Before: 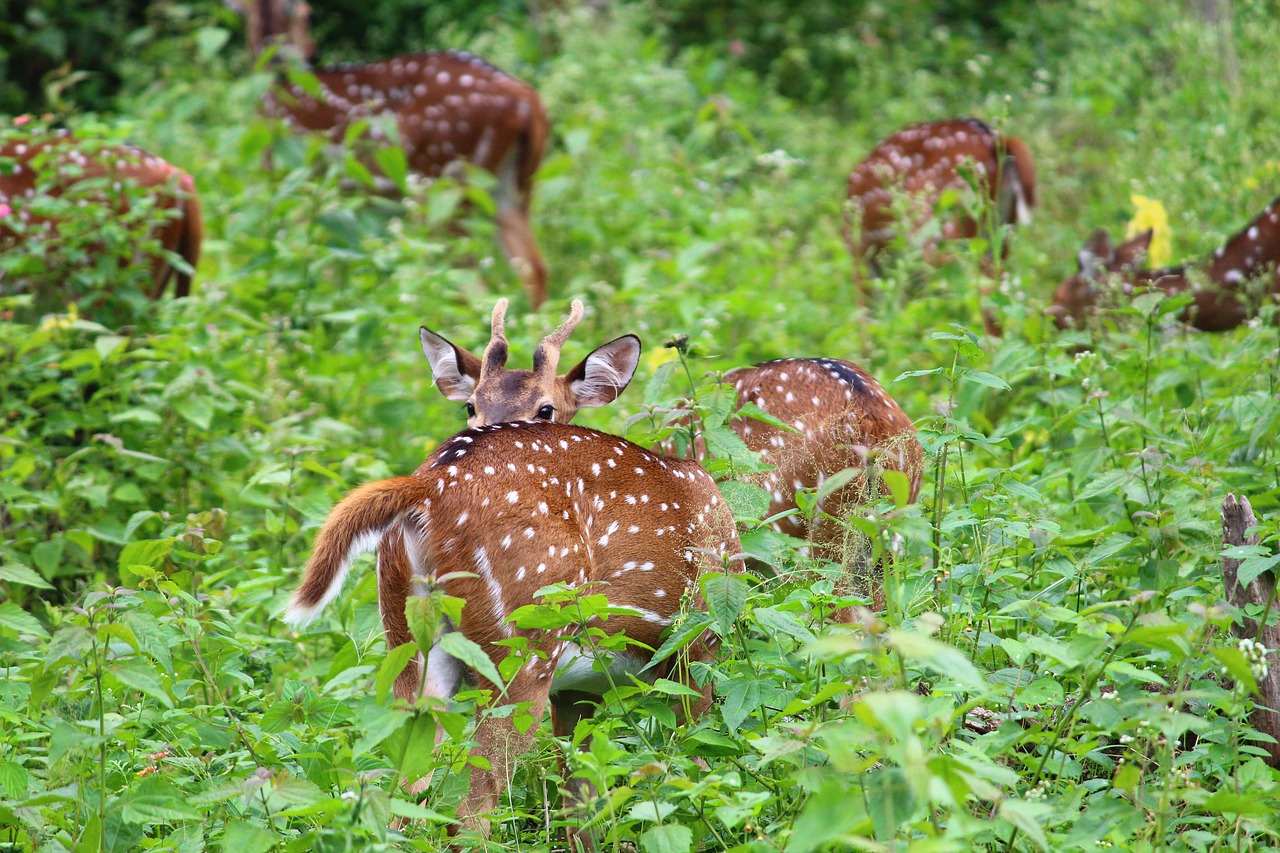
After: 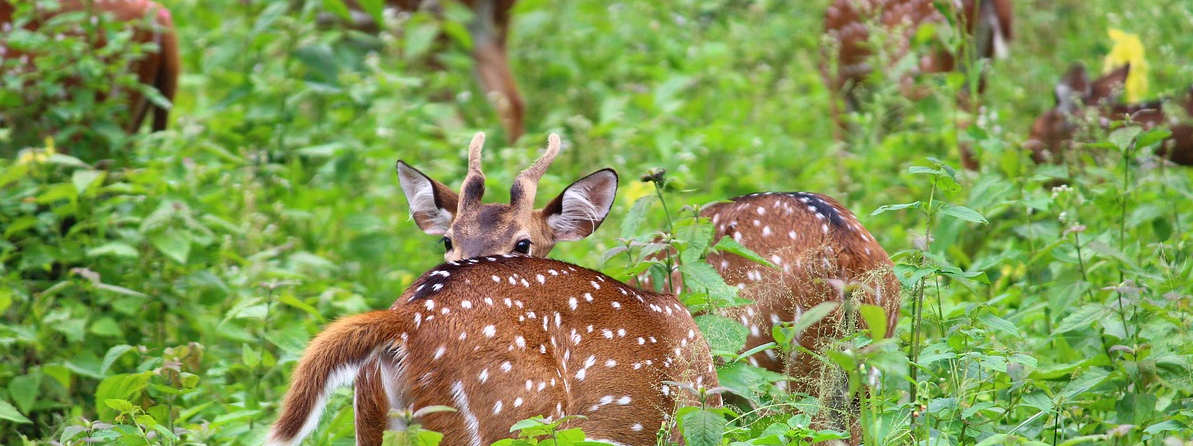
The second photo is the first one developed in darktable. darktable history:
crop: left 1.853%, top 19.535%, right 4.943%, bottom 28.115%
